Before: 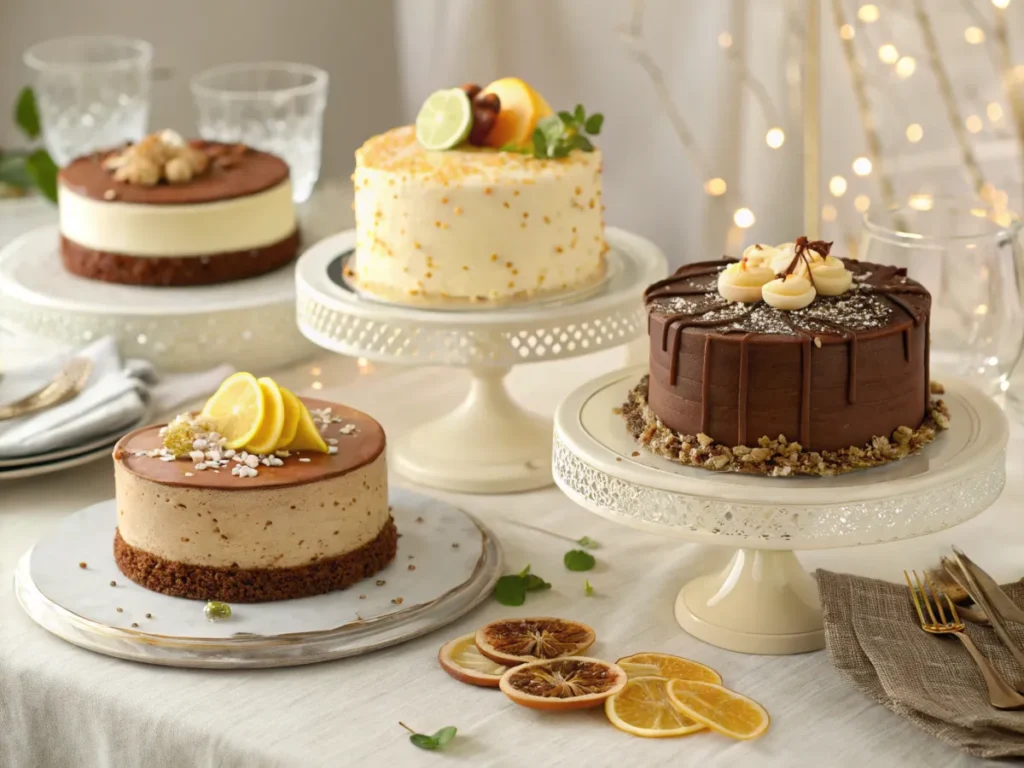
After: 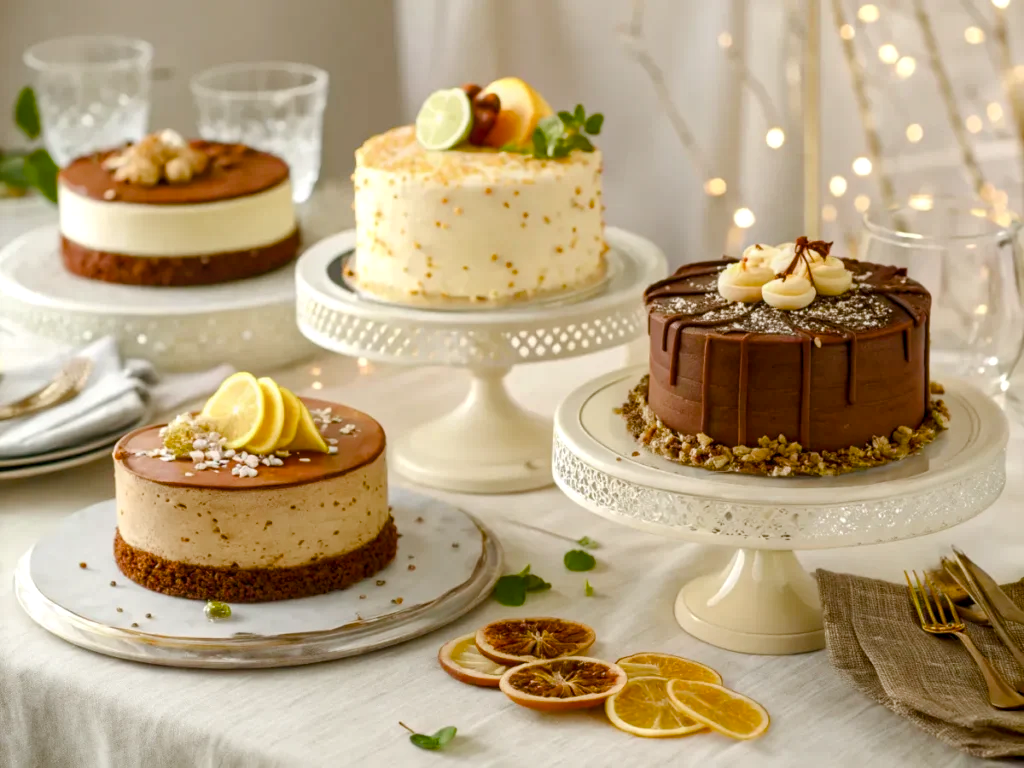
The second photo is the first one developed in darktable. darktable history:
exposure: compensate highlight preservation false
color balance rgb: power › hue 60.76°, perceptual saturation grading › global saturation 0.394%, perceptual saturation grading › highlights -17.772%, perceptual saturation grading › mid-tones 33.671%, perceptual saturation grading › shadows 50.293%, global vibrance 24.98%
local contrast: on, module defaults
